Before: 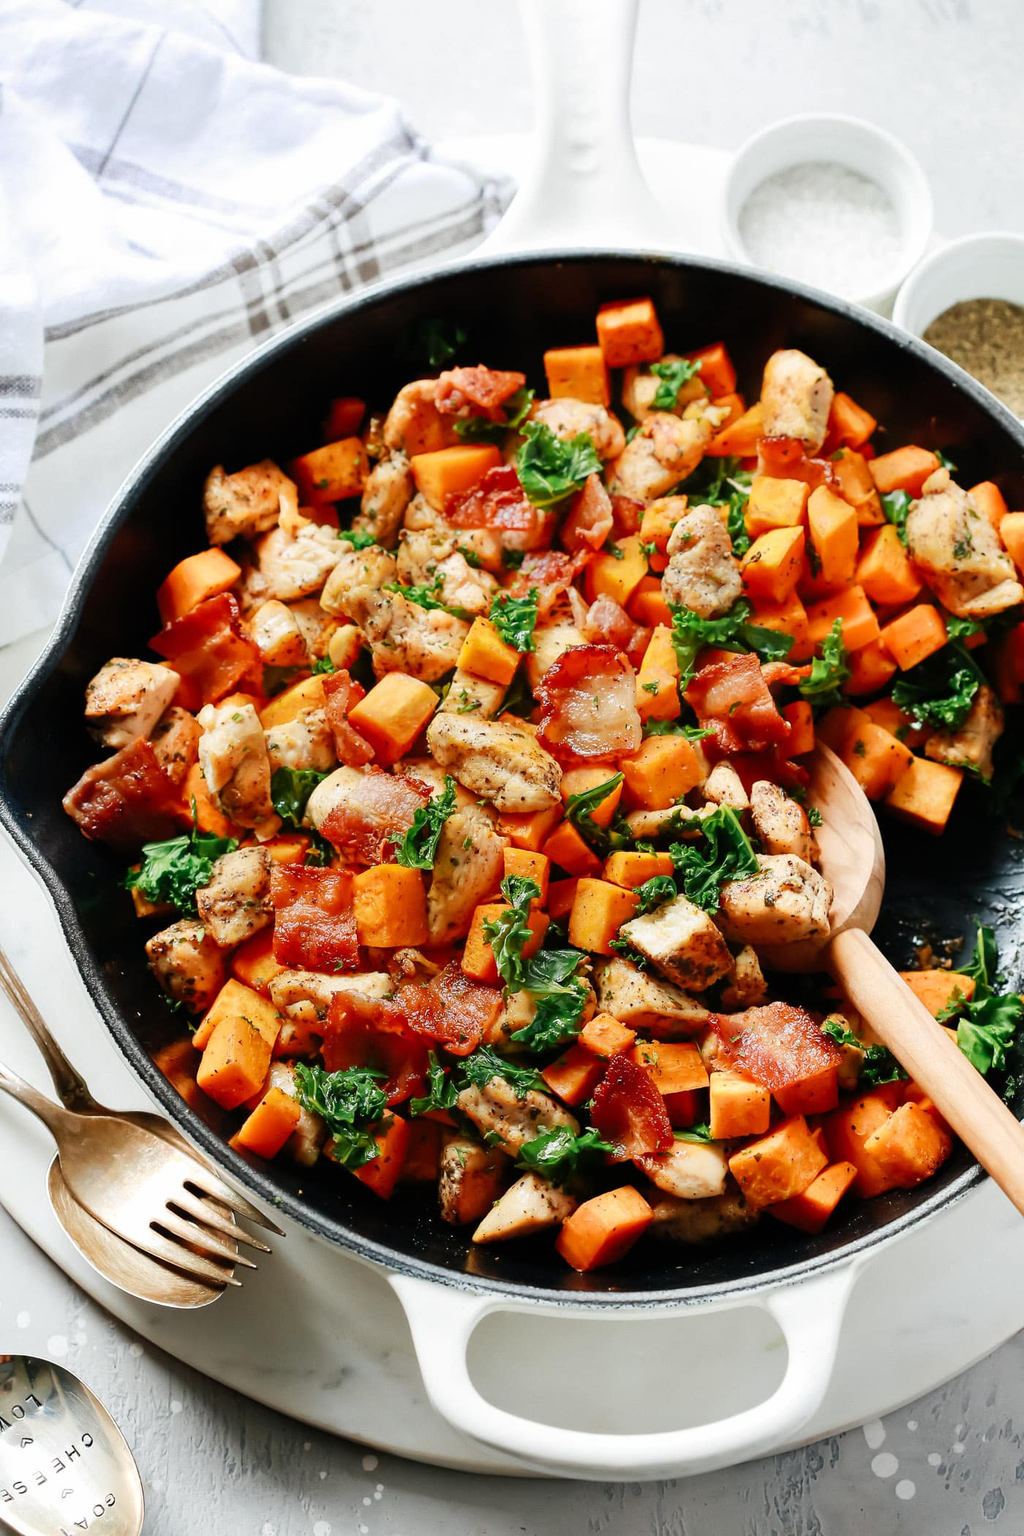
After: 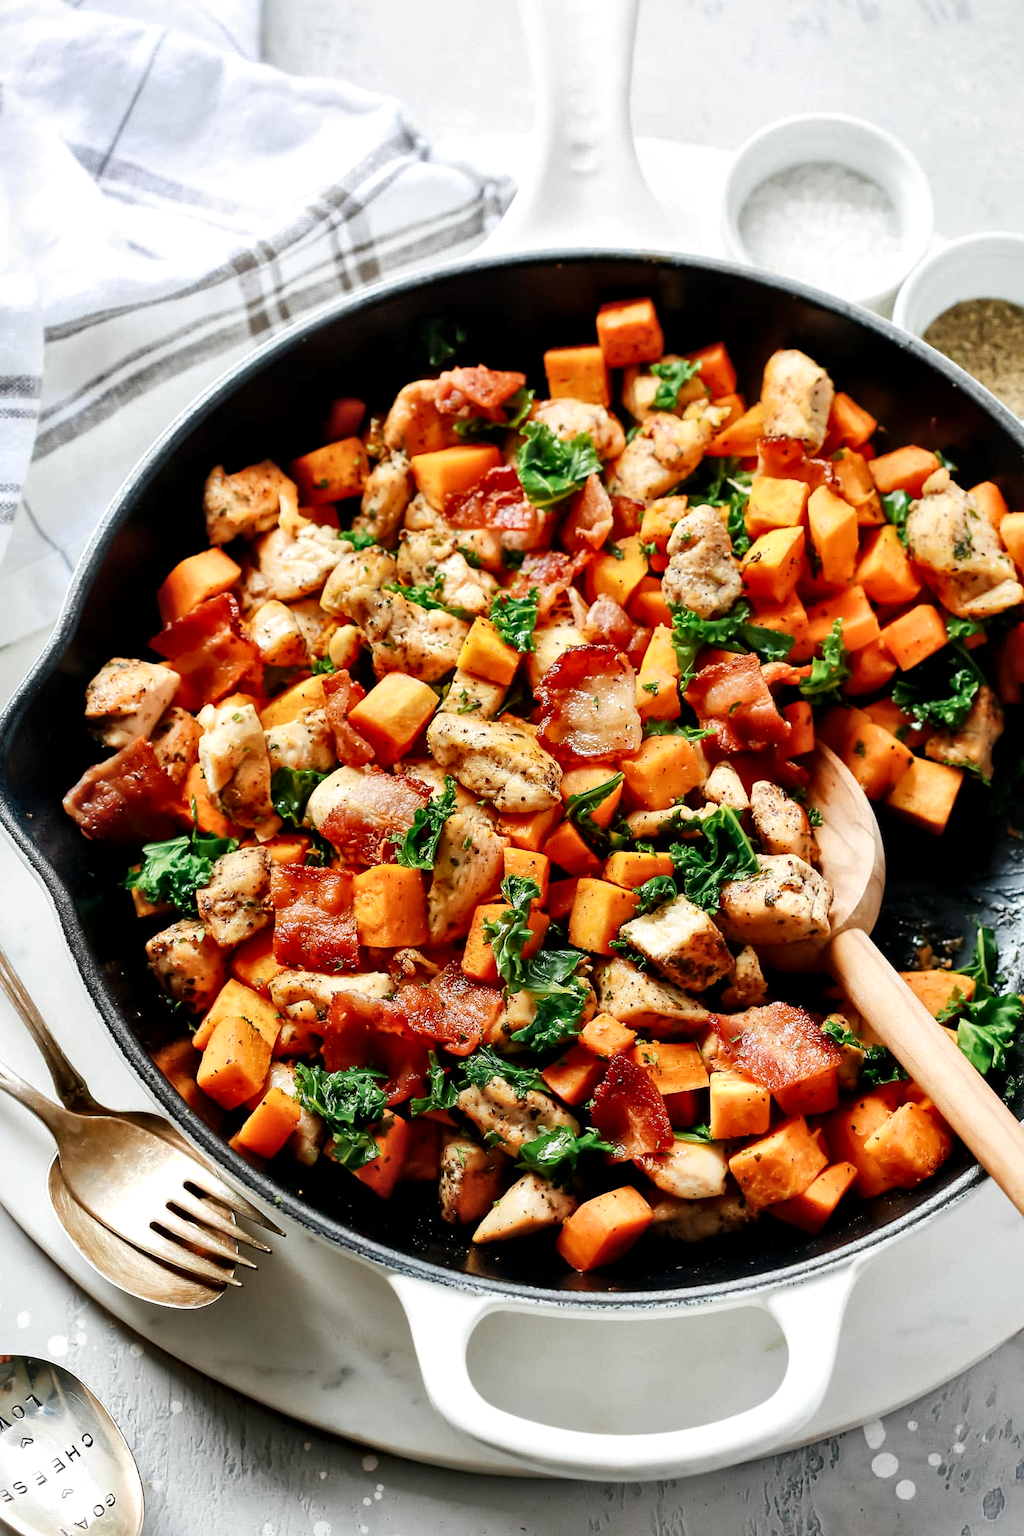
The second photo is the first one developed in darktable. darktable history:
local contrast: mode bilateral grid, contrast 24, coarseness 48, detail 151%, midtone range 0.2
